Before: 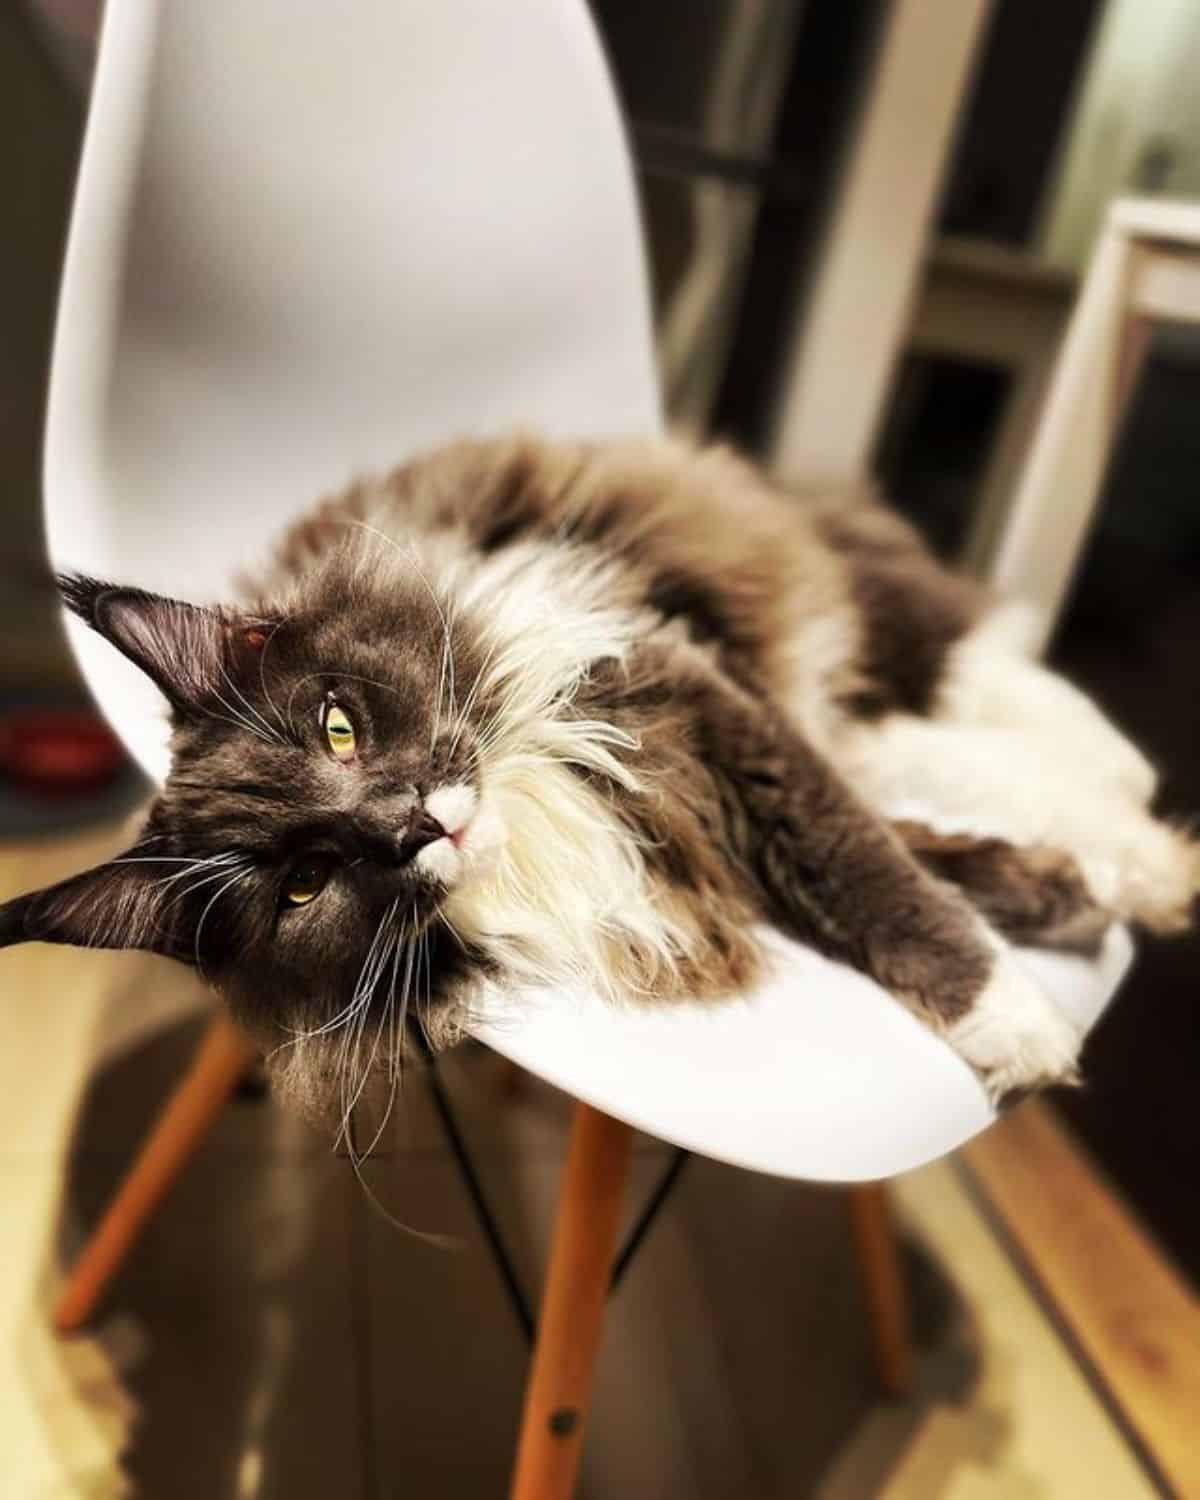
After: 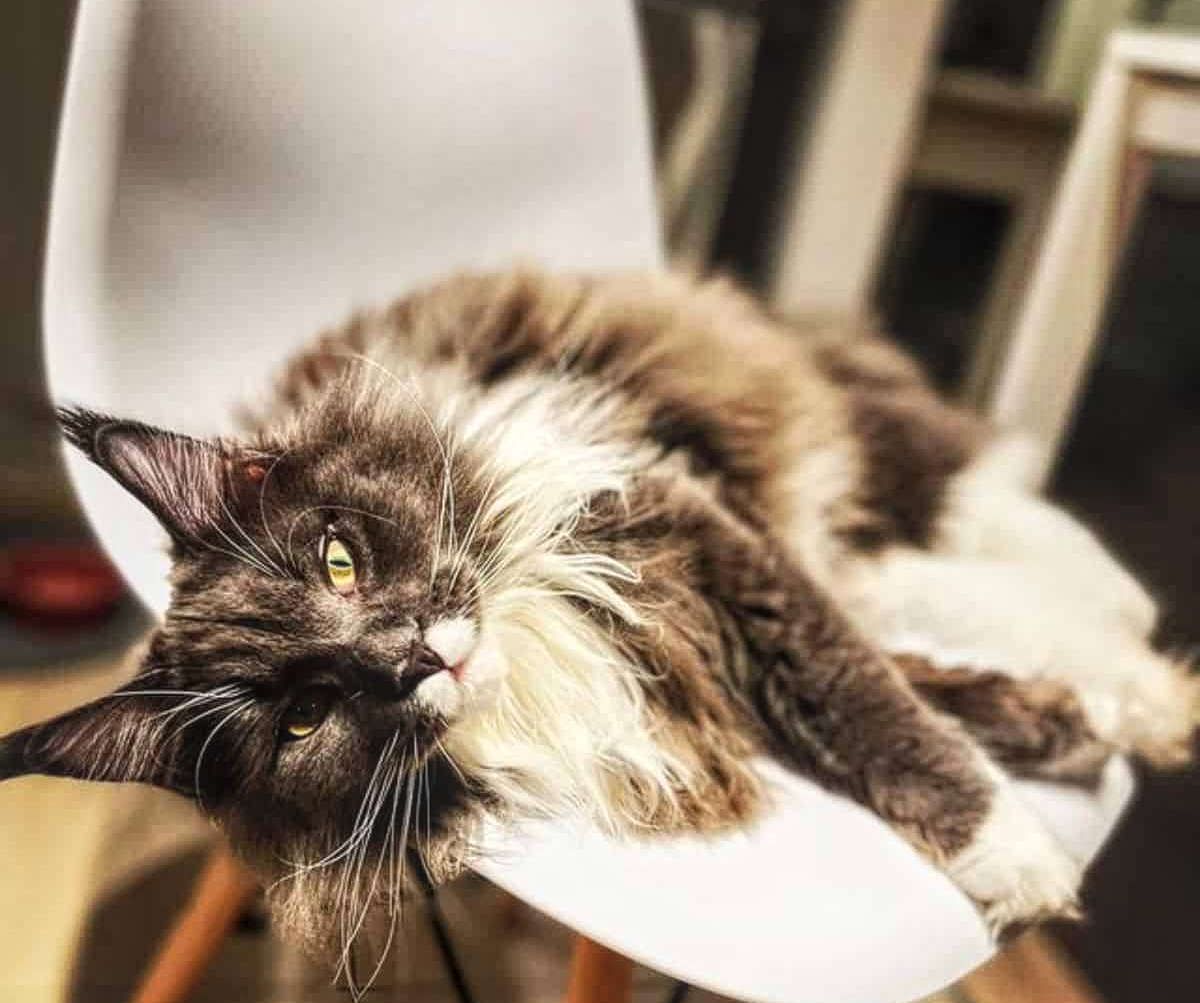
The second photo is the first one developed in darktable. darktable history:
local contrast: highlights 76%, shadows 55%, detail 176%, midtone range 0.204
crop: top 11.147%, bottom 21.979%
contrast brightness saturation: contrast 0.152, brightness 0.049
